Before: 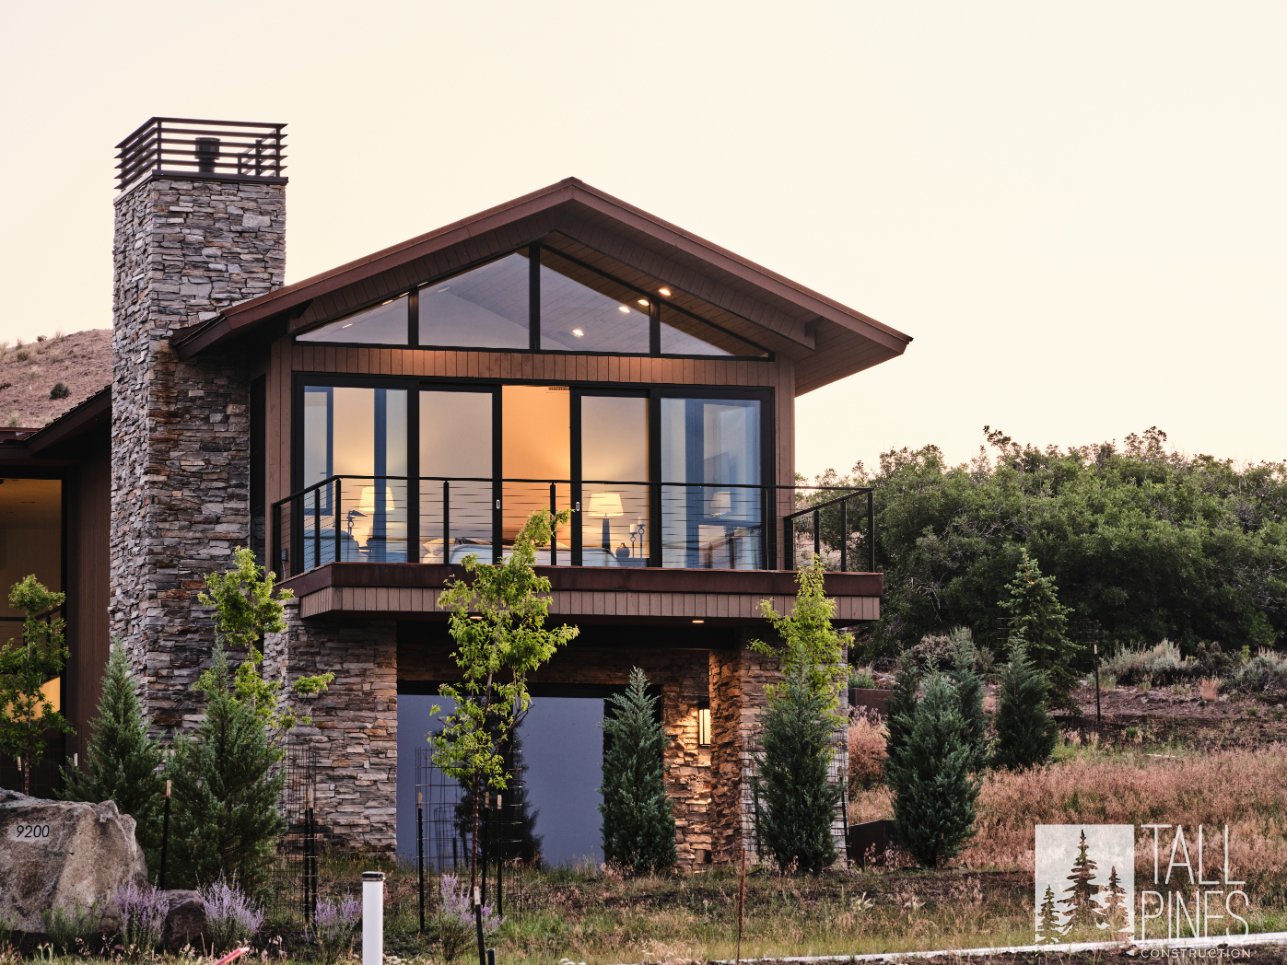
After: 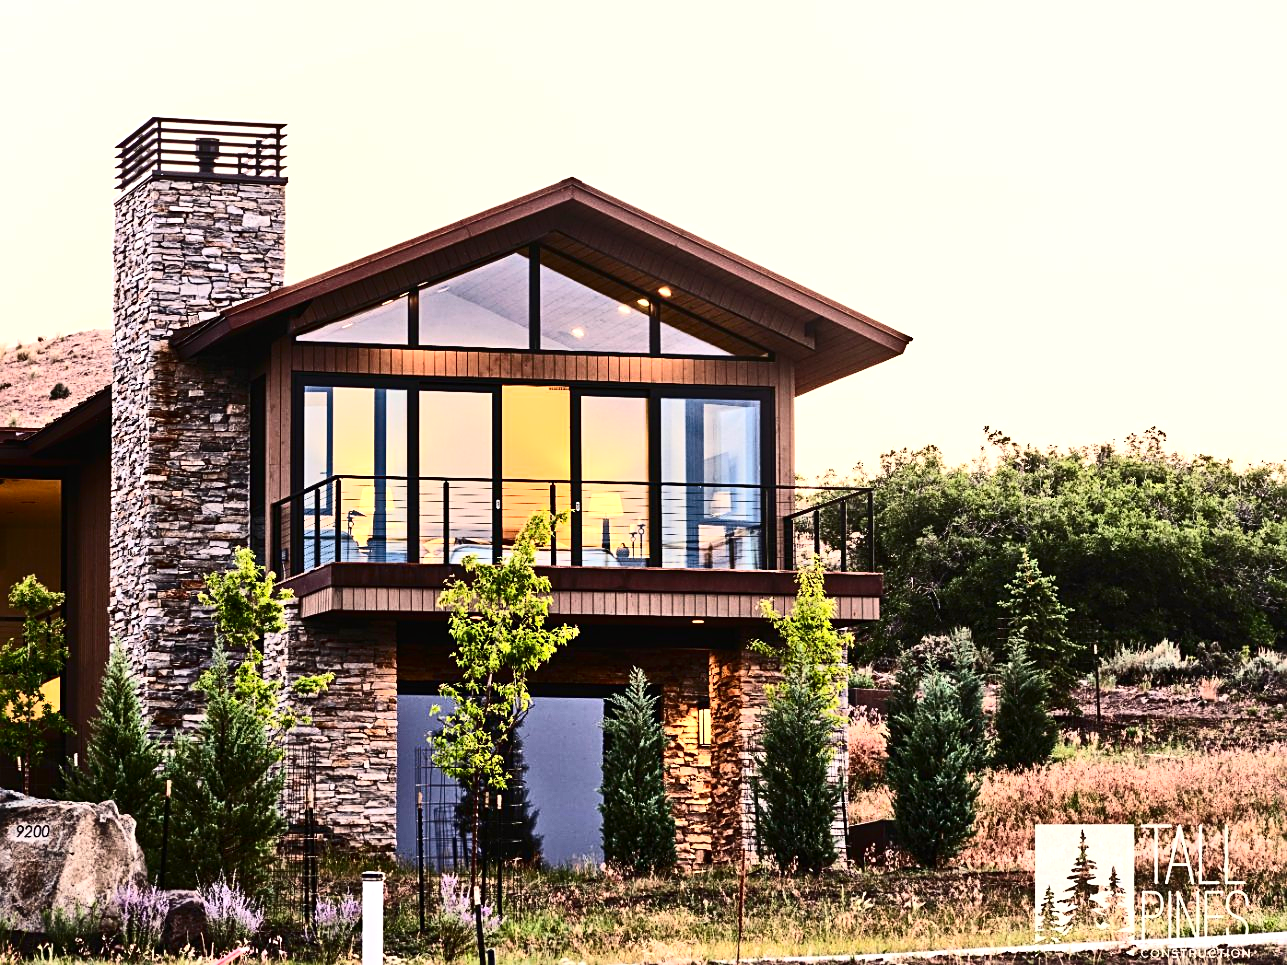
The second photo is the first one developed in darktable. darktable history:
sharpen: on, module defaults
color calibration: x 0.341, y 0.354, temperature 5172.63 K
exposure: black level correction 0, exposure 0.697 EV, compensate exposure bias true, compensate highlight preservation false
contrast brightness saturation: contrast 0.412, brightness 0.05, saturation 0.263
